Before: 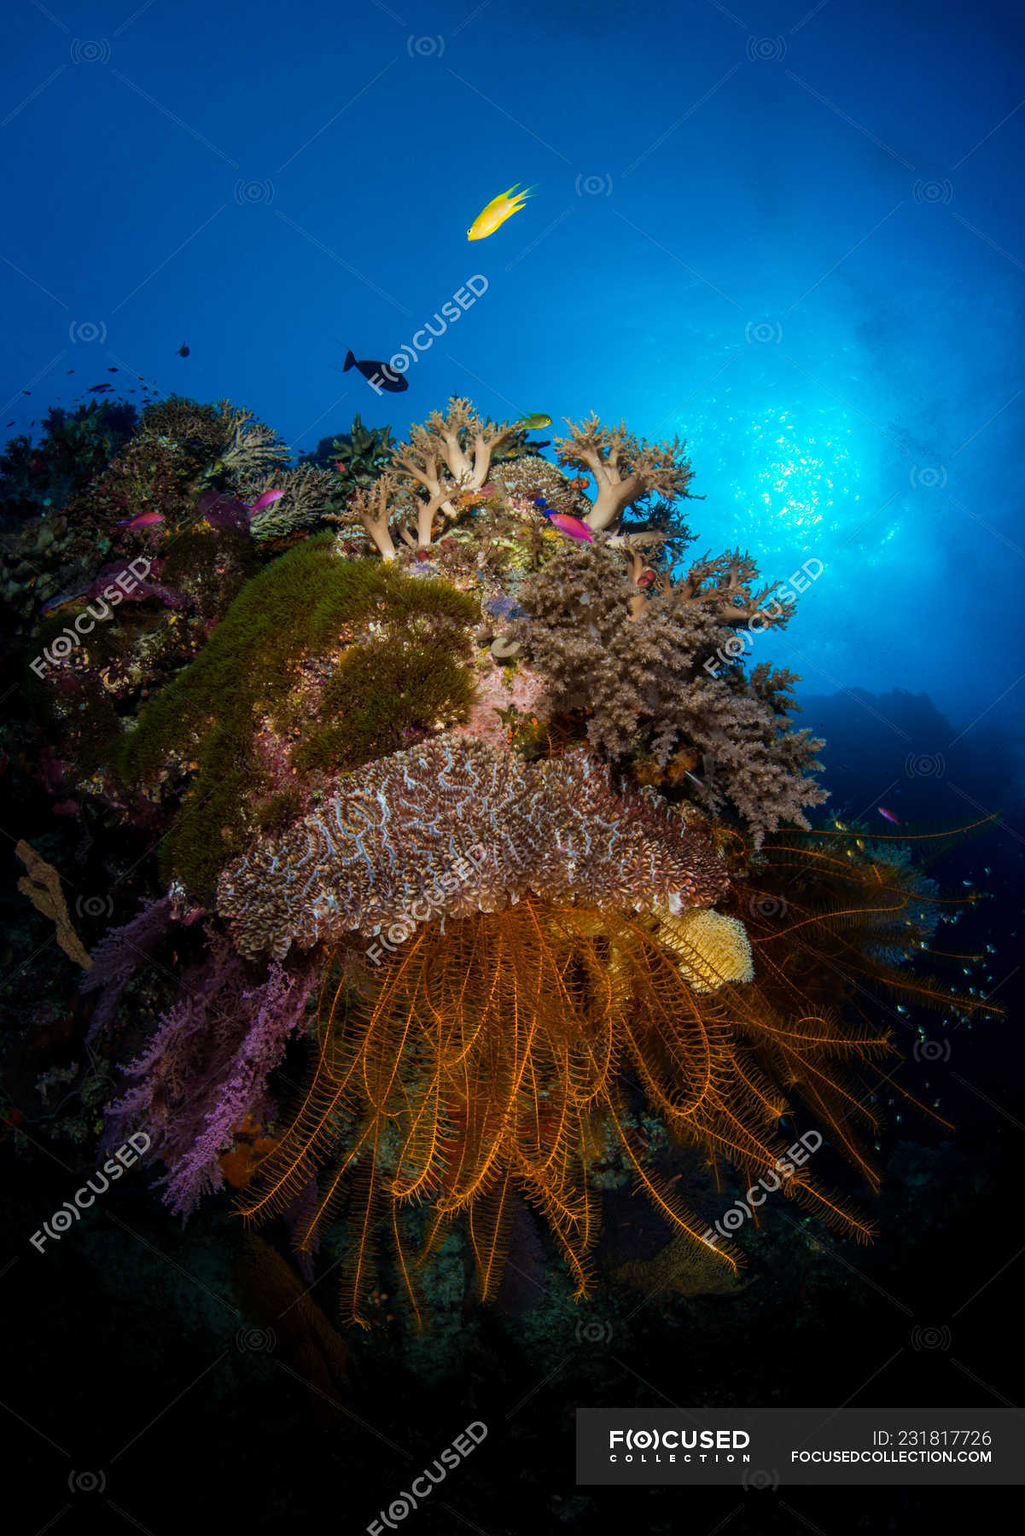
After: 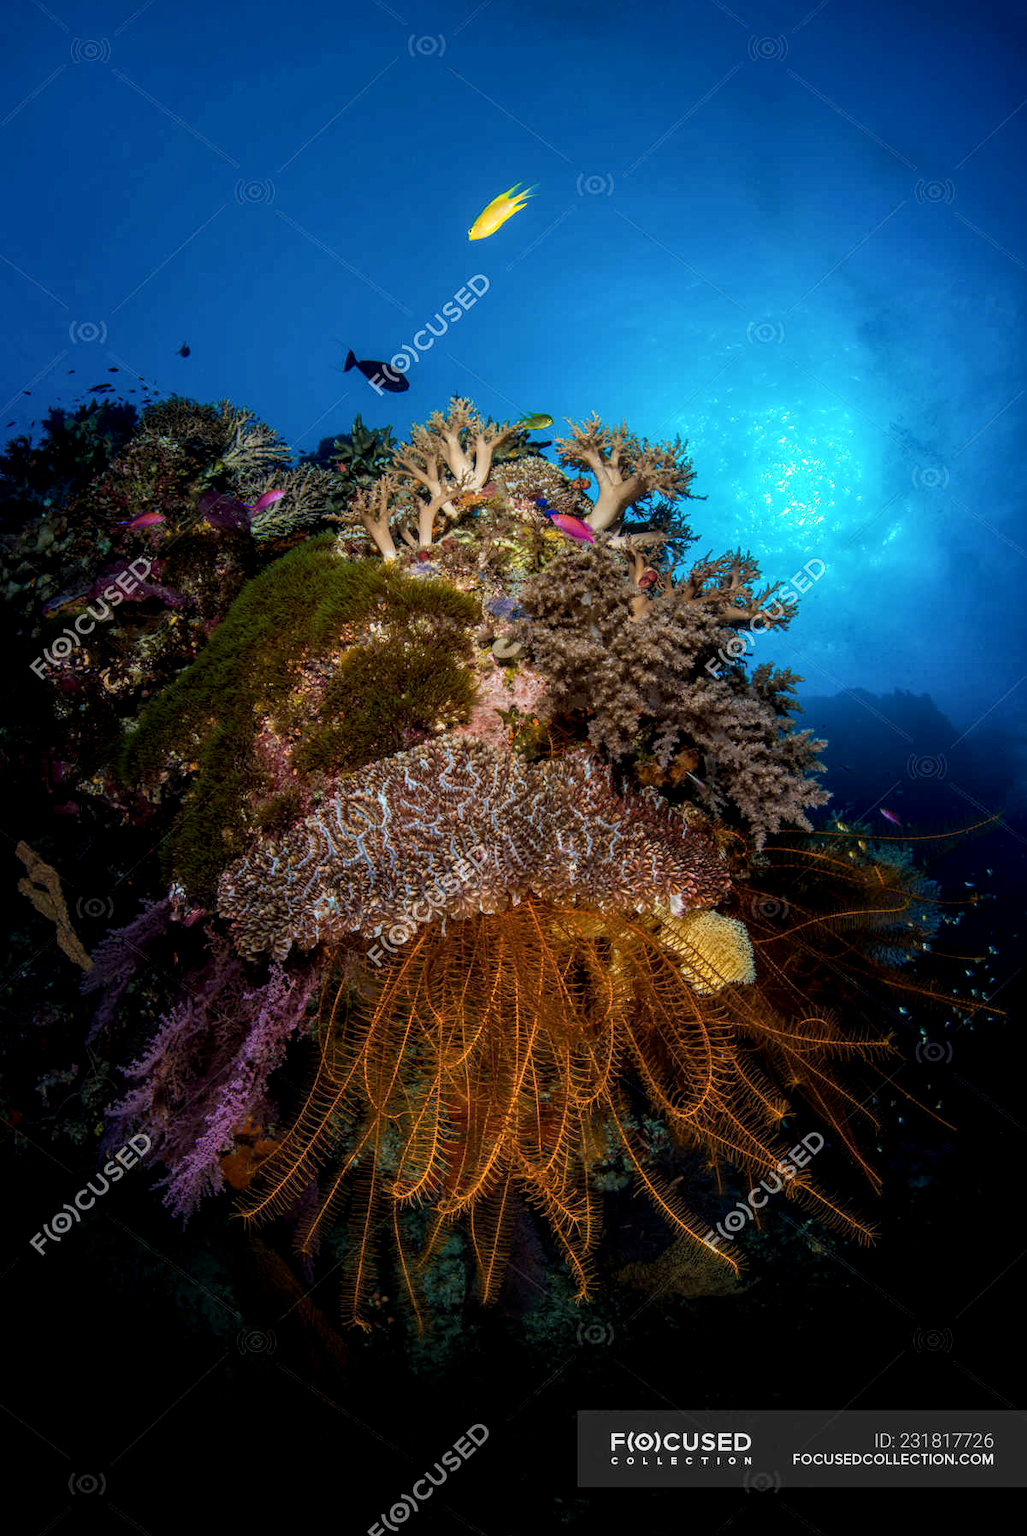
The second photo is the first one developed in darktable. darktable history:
crop: top 0.08%, bottom 0.127%
exposure: black level correction 0.002, exposure -0.103 EV, compensate highlight preservation false
local contrast: detail 130%
